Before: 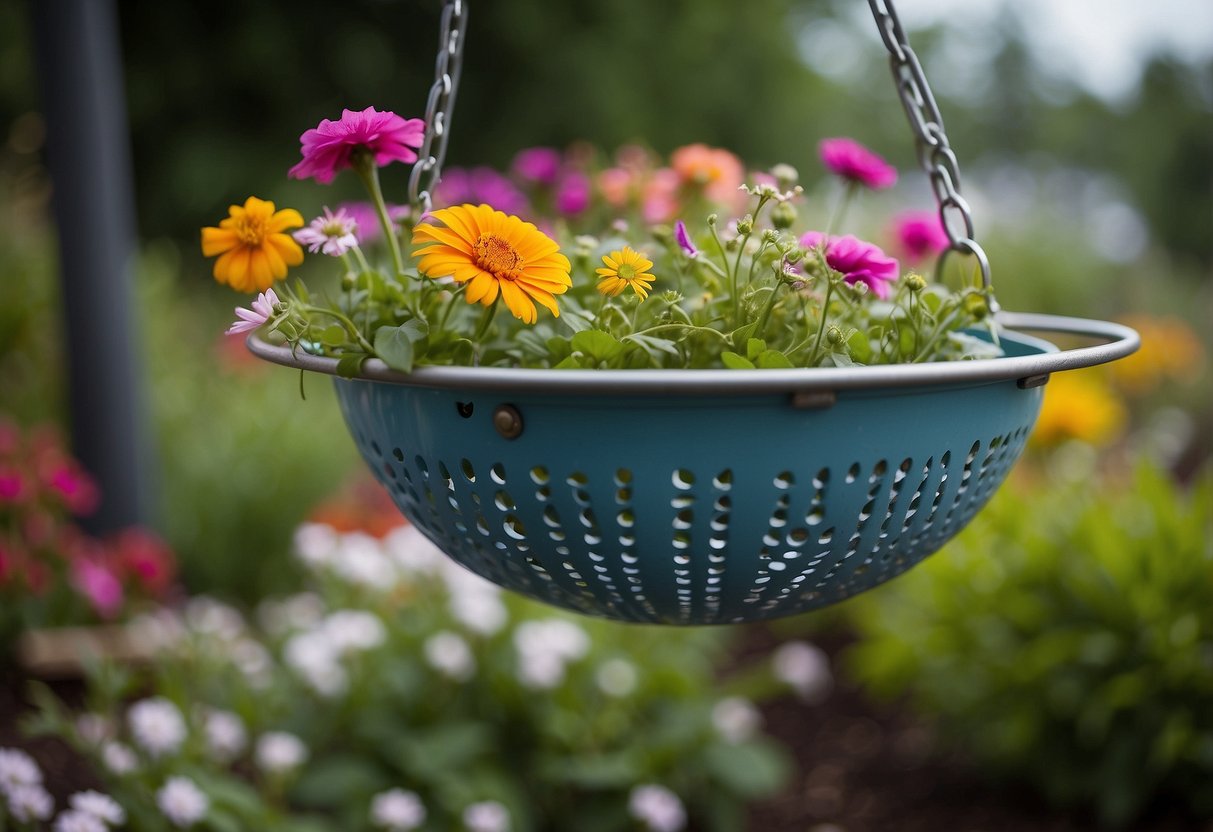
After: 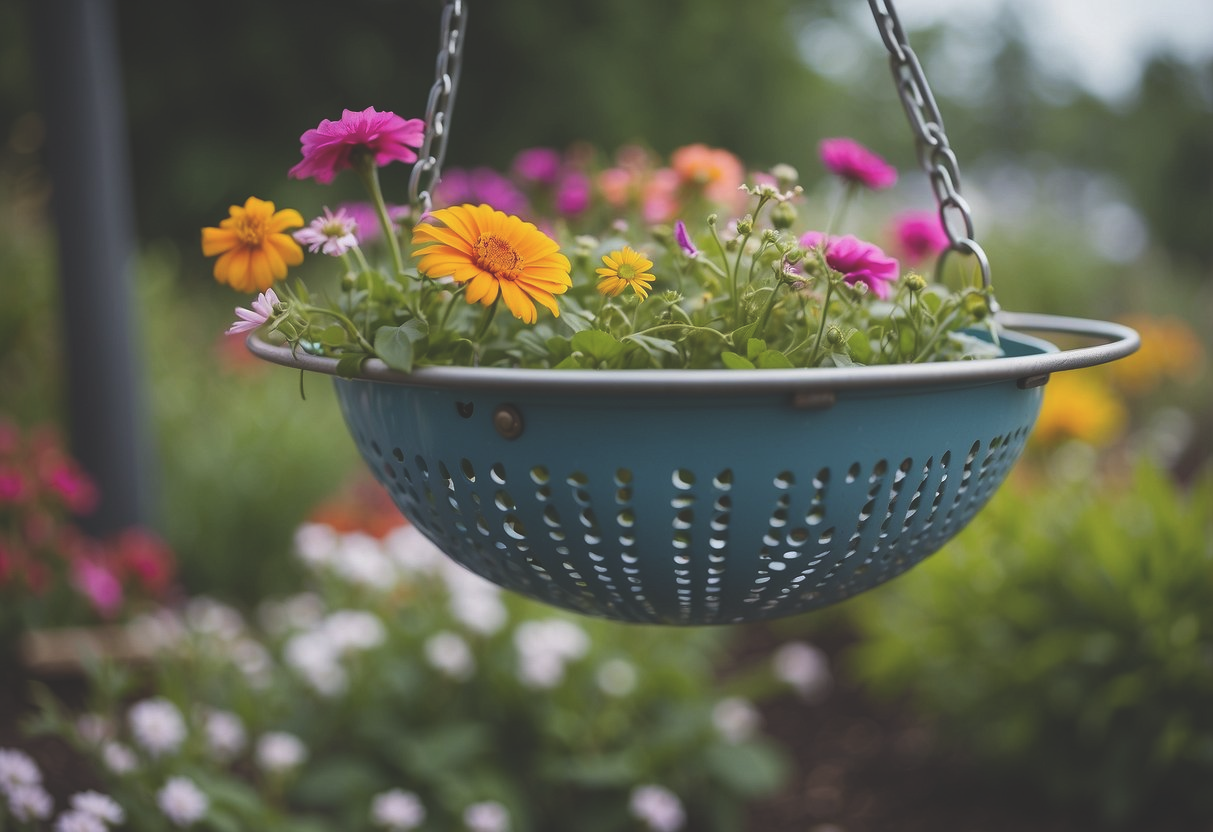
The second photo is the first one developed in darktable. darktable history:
exposure: black level correction -0.026, exposure -0.119 EV, compensate exposure bias true, compensate highlight preservation false
